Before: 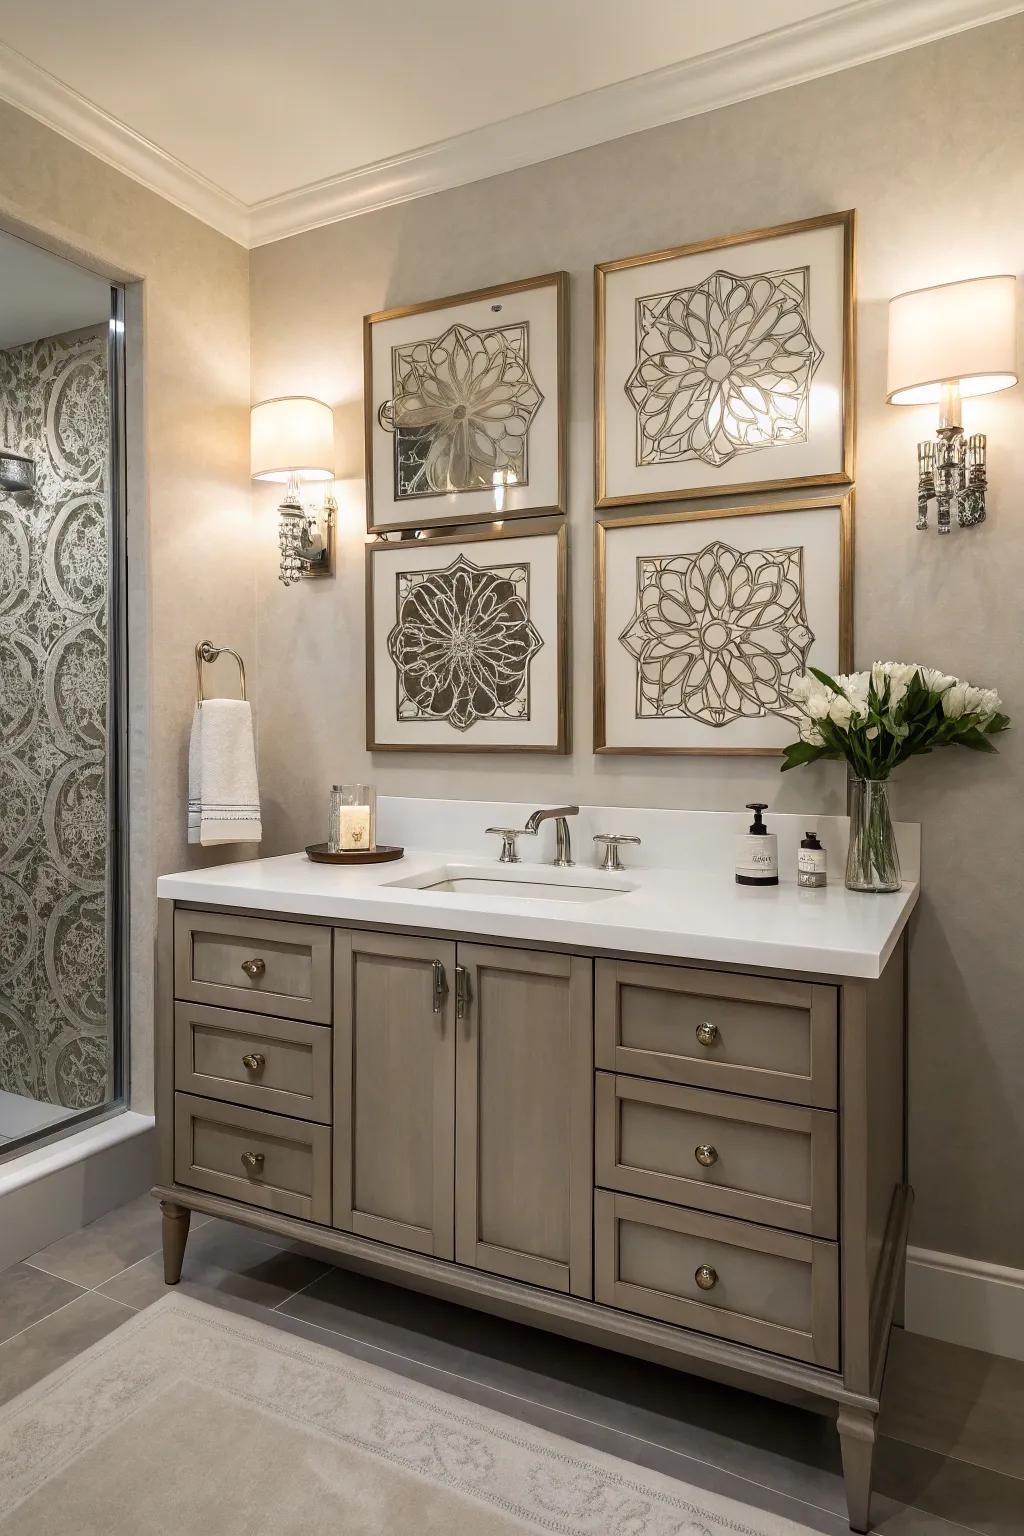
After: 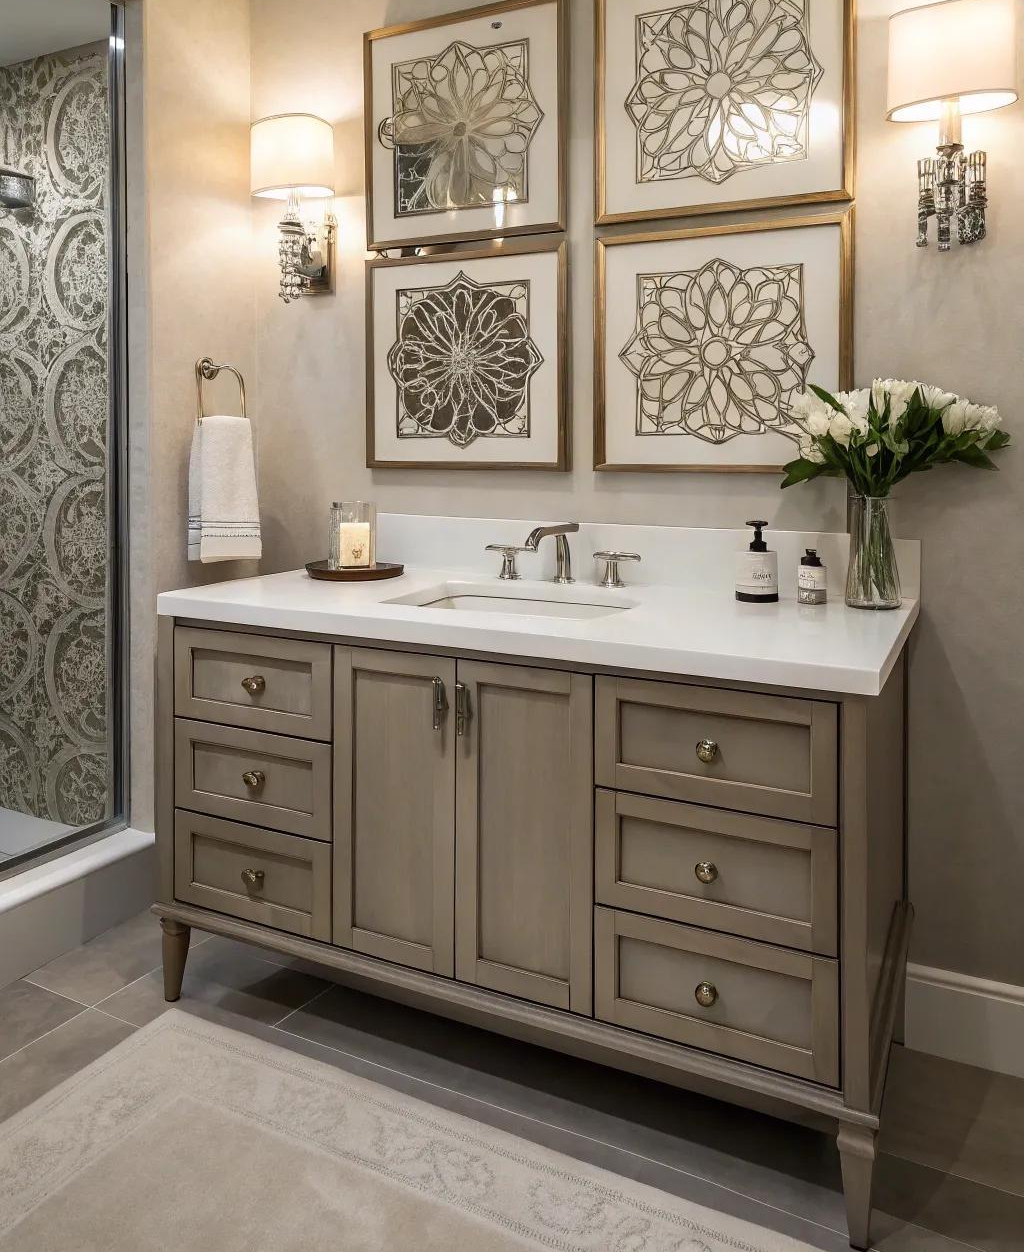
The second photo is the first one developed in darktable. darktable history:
crop and rotate: top 18.436%
